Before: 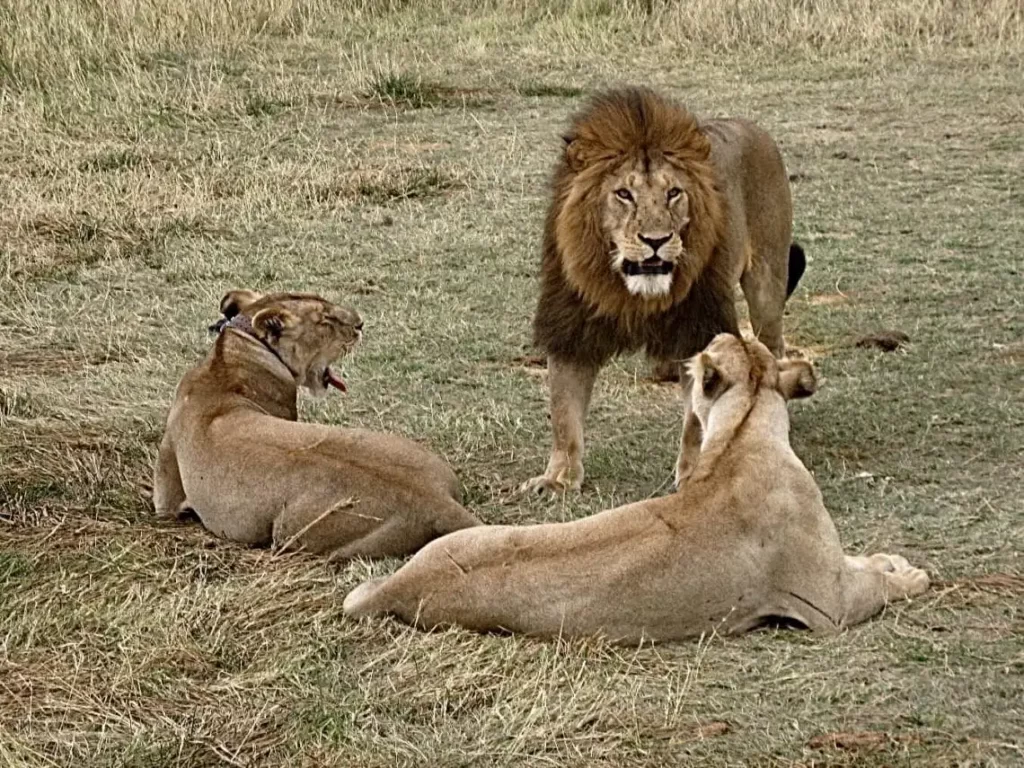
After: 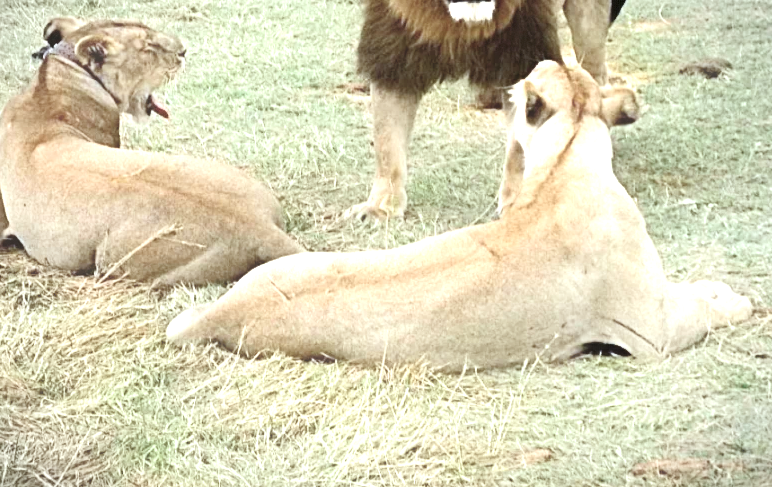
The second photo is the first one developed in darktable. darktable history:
tone equalizer: on, module defaults
tone curve: curves: ch0 [(0, 0.013) (0.036, 0.035) (0.274, 0.288) (0.504, 0.536) (0.844, 0.84) (1, 0.97)]; ch1 [(0, 0) (0.389, 0.403) (0.462, 0.48) (0.499, 0.5) (0.524, 0.529) (0.567, 0.603) (0.626, 0.651) (0.749, 0.781) (1, 1)]; ch2 [(0, 0) (0.464, 0.478) (0.5, 0.501) (0.533, 0.539) (0.599, 0.6) (0.704, 0.732) (1, 1)], preserve colors none
crop and rotate: left 17.307%, top 35.594%, right 7.281%, bottom 0.994%
contrast equalizer: octaves 7, y [[0.6 ×6], [0.55 ×6], [0 ×6], [0 ×6], [0 ×6]], mix -0.994
color calibration: illuminant Planckian (black body), x 0.378, y 0.374, temperature 4044.38 K
exposure: exposure 0.188 EV, compensate highlight preservation false
color balance rgb: power › luminance 3.111%, power › hue 229.96°, highlights gain › chroma 2.991%, highlights gain › hue 78.48°, linear chroma grading › global chroma 7.488%, perceptual saturation grading › global saturation -32.086%, perceptual brilliance grading › global brilliance 34.491%, perceptual brilliance grading › highlights 49.645%, perceptual brilliance grading › mid-tones 59.767%, perceptual brilliance grading › shadows 34.894%, global vibrance 16.52%, saturation formula JzAzBz (2021)
vignetting: fall-off radius 98.76%, width/height ratio 1.339, dithering 8-bit output
